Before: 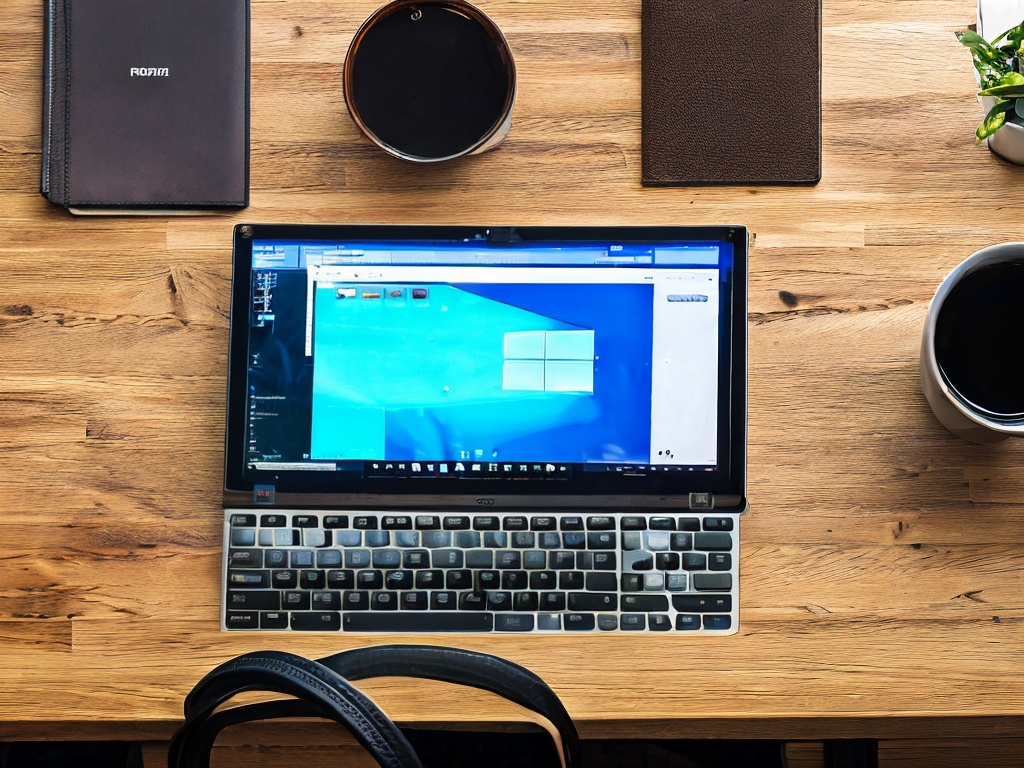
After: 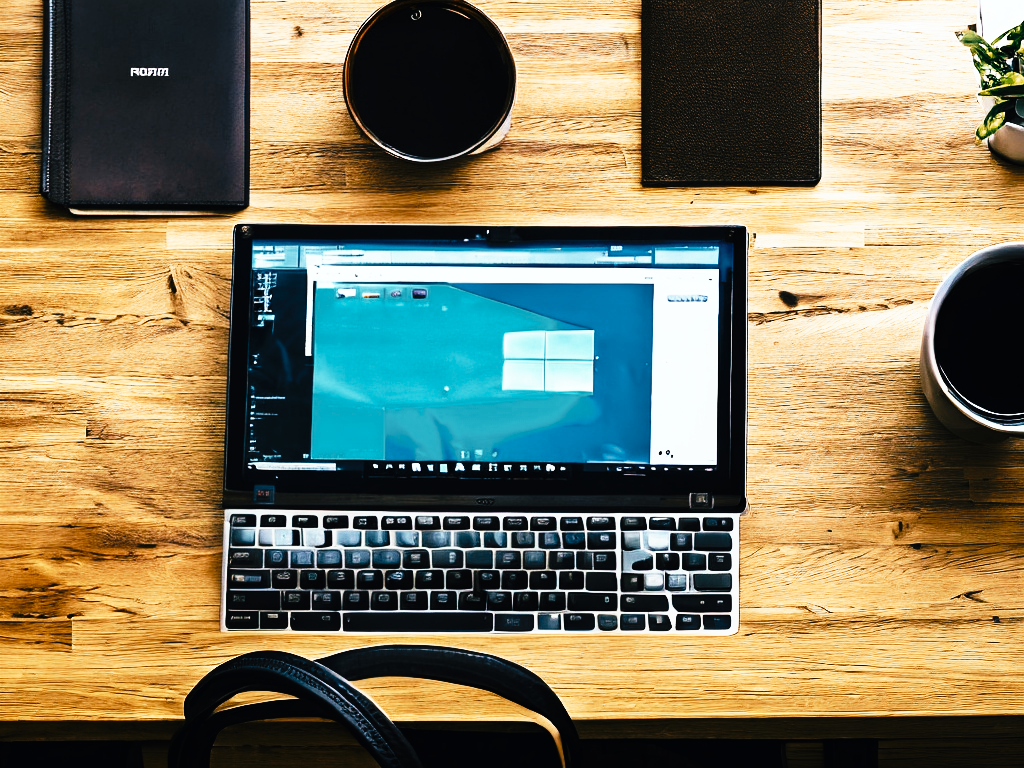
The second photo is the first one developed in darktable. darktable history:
tone curve: curves: ch0 [(0, 0) (0.003, 0.003) (0.011, 0.006) (0.025, 0.01) (0.044, 0.015) (0.069, 0.02) (0.1, 0.027) (0.136, 0.036) (0.177, 0.05) (0.224, 0.07) (0.277, 0.12) (0.335, 0.208) (0.399, 0.334) (0.468, 0.473) (0.543, 0.636) (0.623, 0.795) (0.709, 0.907) (0.801, 0.97) (0.898, 0.989) (1, 1)], preserve colors none
color look up table: target L [83.43, 93.94, 70.31, 53.95, 64.65, 63.52, 64.66, 69.5, 47.44, 39.23, 38.37, 30.21, 21.08, 4.522, 200.02, 82.64, 68.54, 59.7, 52.48, 49.49, 41.58, 37.49, 35.54, 31.47, 31.43, 15.68, 84.35, 69.21, 69.55, 54.91, 41.43, 50.13, 45.9, 41.59, 36, 32.7, 33.41, 34.55, 27.67, 27.36, 30.19, 6.124, 93.48, 54.73, 77.14, 73.08, 50.42, 49.34, 34.94], target a [-0.604, -7.218, -1.818, -16.18, 1.68, -23.55, -14.96, -4.564, -23.69, -11.26, -7.519, -16.54, -23.69, -1.004, 0, 3.375, 4.995, 11.75, 5.916, 19.69, 34.11, 26.91, 1.91, 17.41, 17.89, -0.706, 7.163, 16.6, 17.97, -8.412, 34.49, 31.18, 40.47, 27.74, 30.66, 26.96, -0.127, -1.895, 22.75, -4.21, -0.198, 3.697, -22.73, -14.66, -10.38, -16.22, -11.8, -12.6, -4.636], target b [16.43, 17.82, 38.82, -6.848, 40.02, -11.36, 20.35, 22.74, 22.15, -4.145, 9.084, 8.207, 9.483, -3.218, 0, 7.773, 35.18, 12.33, 31.03, 30.8, 3.911, 30.86, 30.34, 33.58, 36.87, 3.923, -3.057, -5.652, -15.72, -22.38, -16.75, -15.67, -26.42, 1.15, -25.47, -5.094, -17.27, -15.73, -23.77, -12.82, -15.33, -13.14, -9.985, -11.52, -15.38, -10.08, -11.47, -9.509, -9.39], num patches 49
